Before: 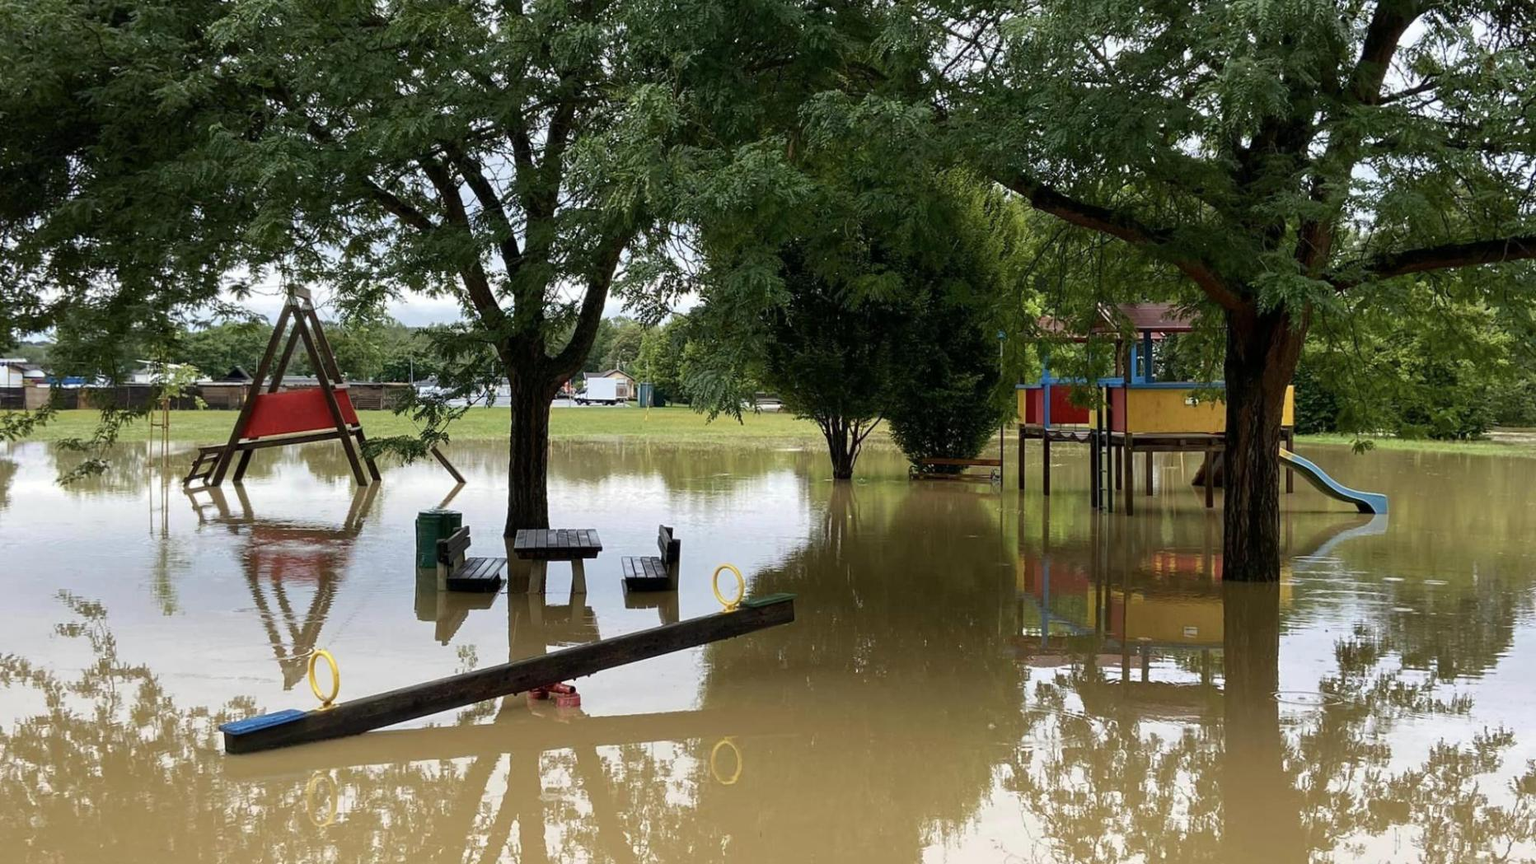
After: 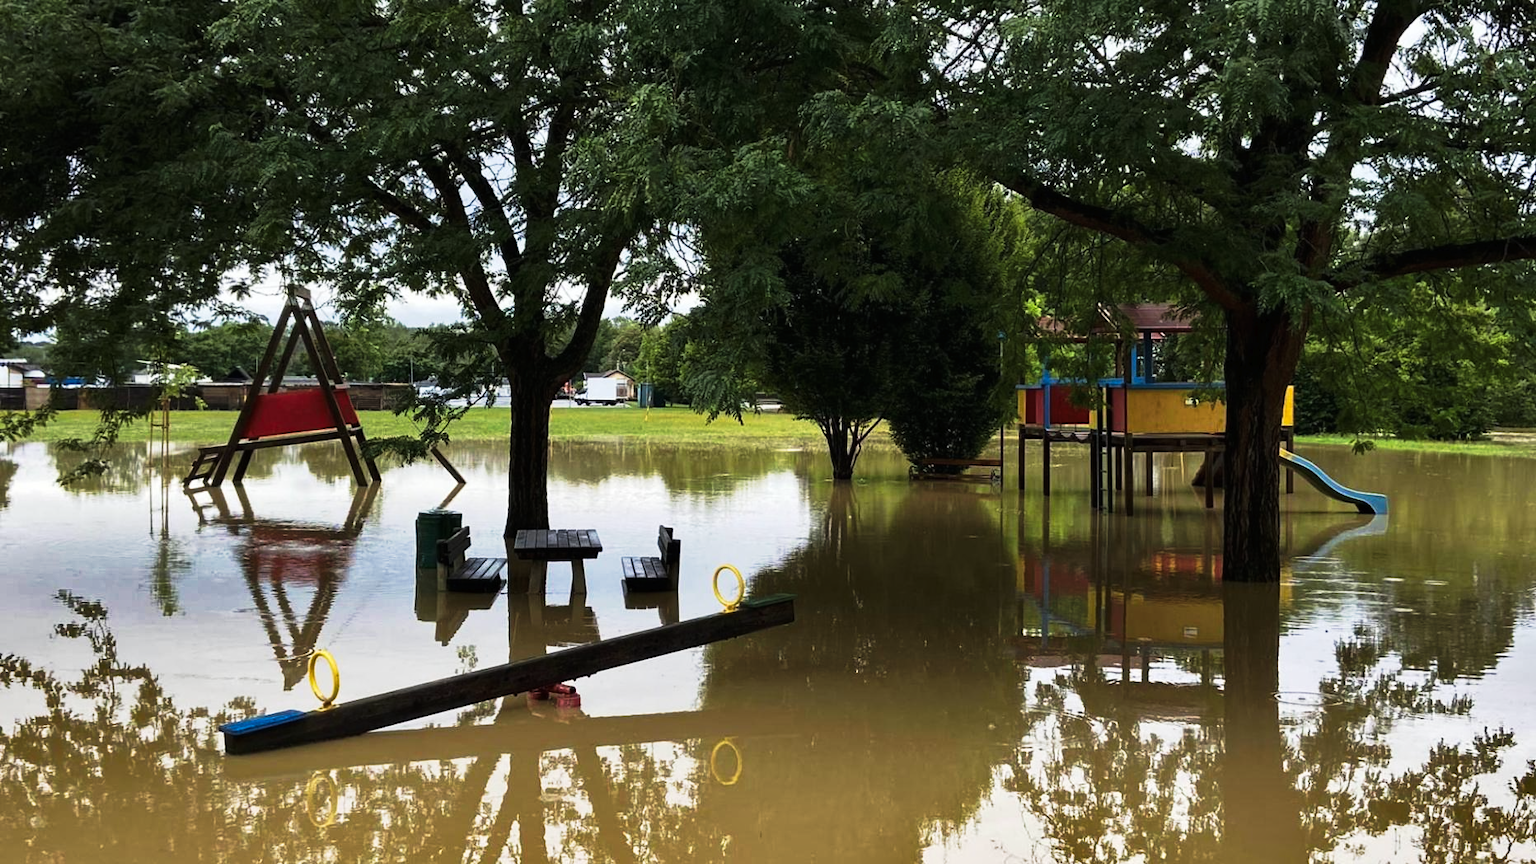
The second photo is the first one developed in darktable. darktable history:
tone curve: curves: ch0 [(0, 0) (0.003, 0.007) (0.011, 0.01) (0.025, 0.016) (0.044, 0.025) (0.069, 0.036) (0.1, 0.052) (0.136, 0.073) (0.177, 0.103) (0.224, 0.135) (0.277, 0.177) (0.335, 0.233) (0.399, 0.303) (0.468, 0.376) (0.543, 0.469) (0.623, 0.581) (0.709, 0.723) (0.801, 0.863) (0.898, 0.938) (1, 1)], preserve colors none
shadows and highlights: shadows 24.63, highlights -77.43, soften with gaussian
